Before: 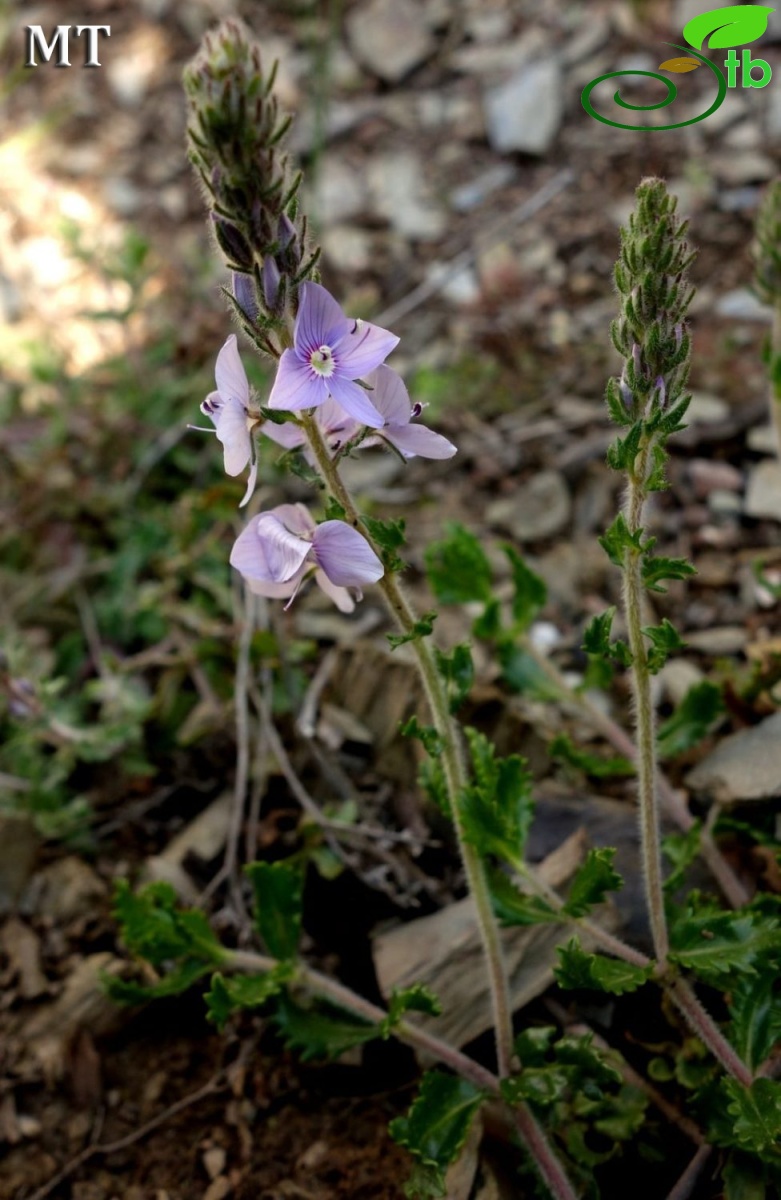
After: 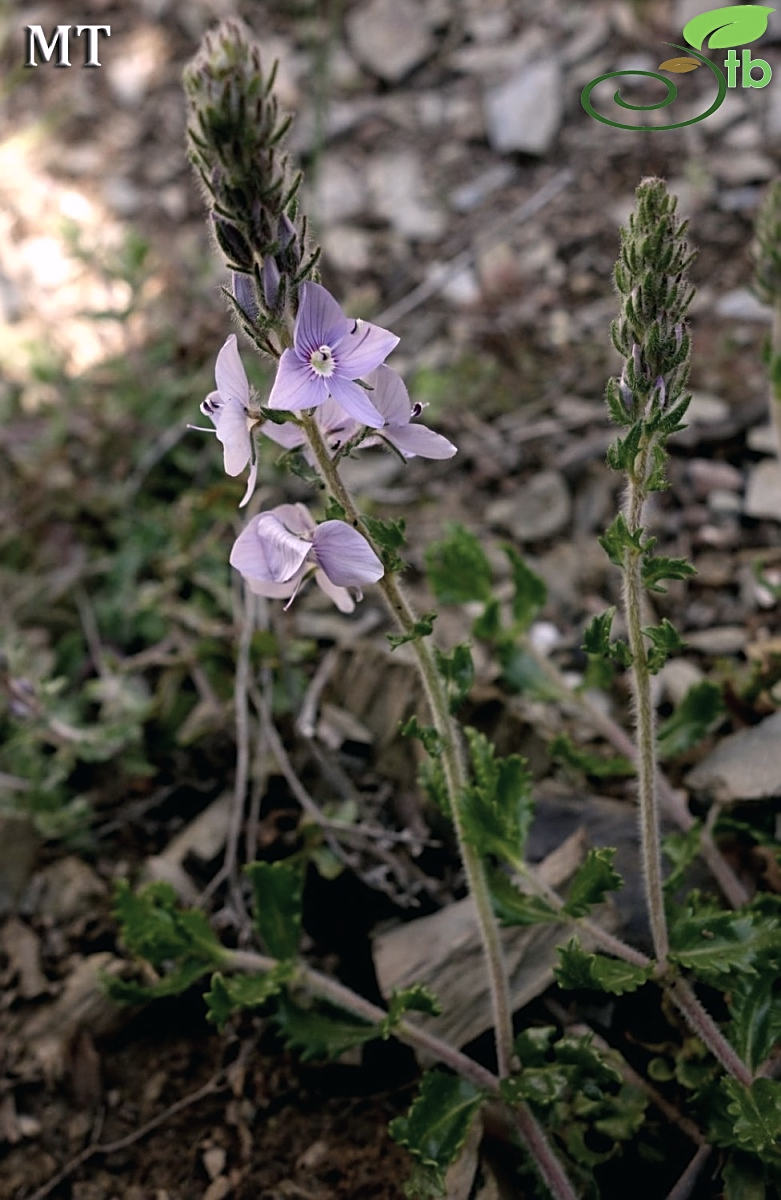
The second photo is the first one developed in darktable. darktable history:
white balance: red 1.004, blue 1.096
color correction: highlights a* 5.59, highlights b* 5.24, saturation 0.68
color balance: mode lift, gamma, gain (sRGB), lift [1, 1, 1.022, 1.026]
sharpen: on, module defaults
